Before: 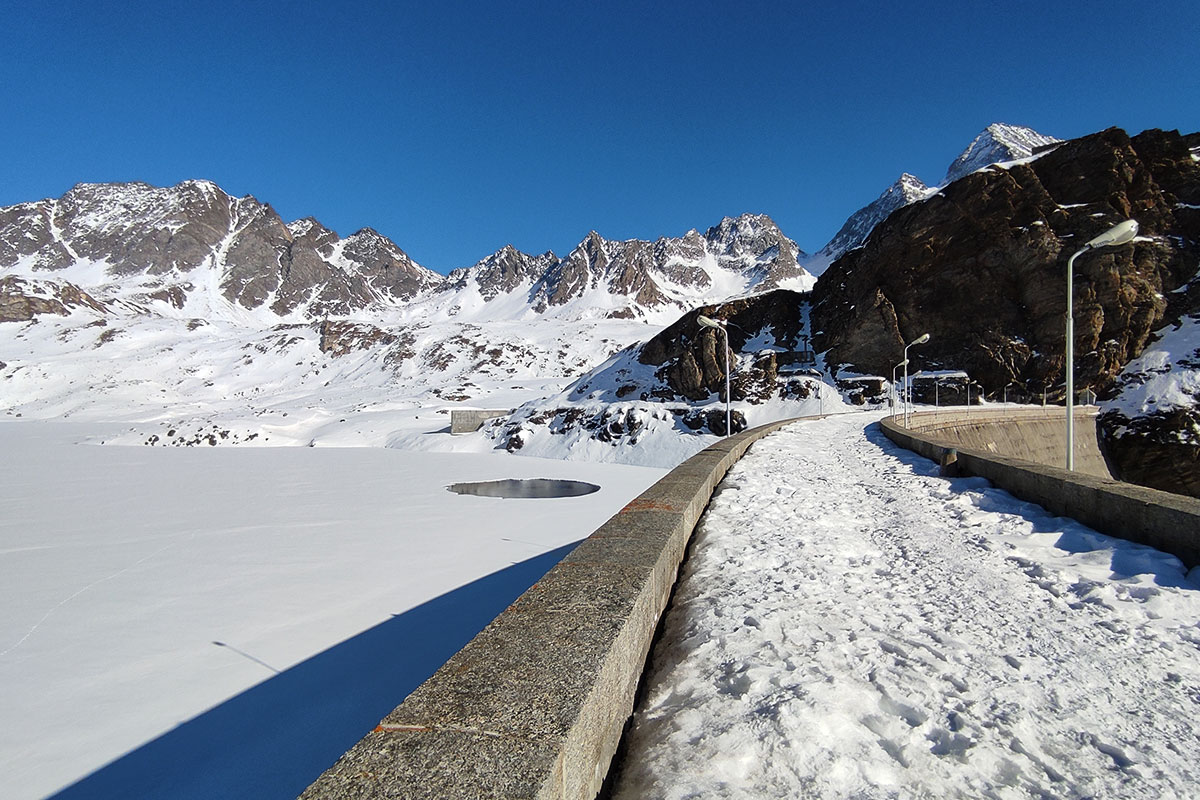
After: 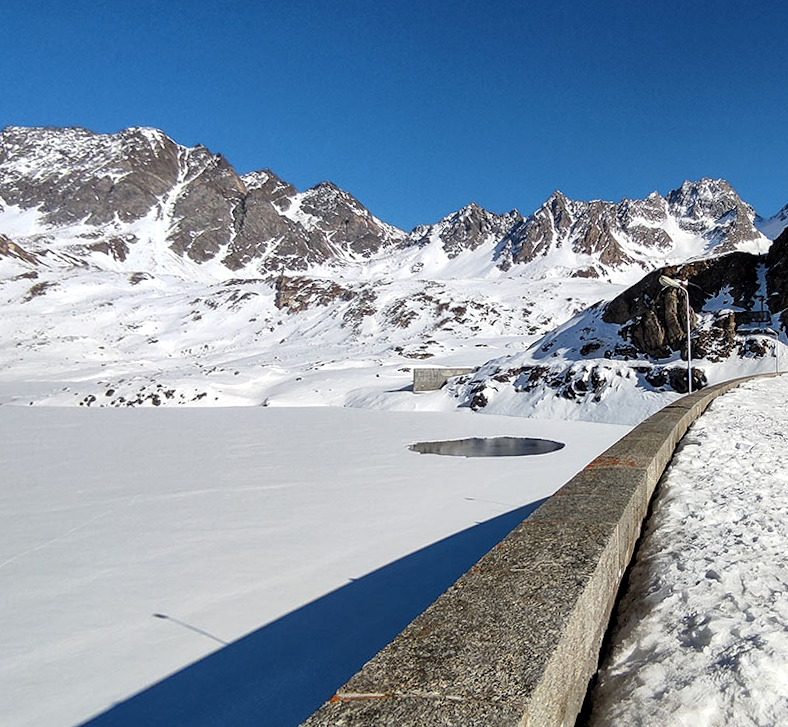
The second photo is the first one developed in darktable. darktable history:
rotate and perspective: rotation -0.013°, lens shift (vertical) -0.027, lens shift (horizontal) 0.178, crop left 0.016, crop right 0.989, crop top 0.082, crop bottom 0.918
local contrast: highlights 83%, shadows 81%
crop and rotate: left 6.617%, right 26.717%
